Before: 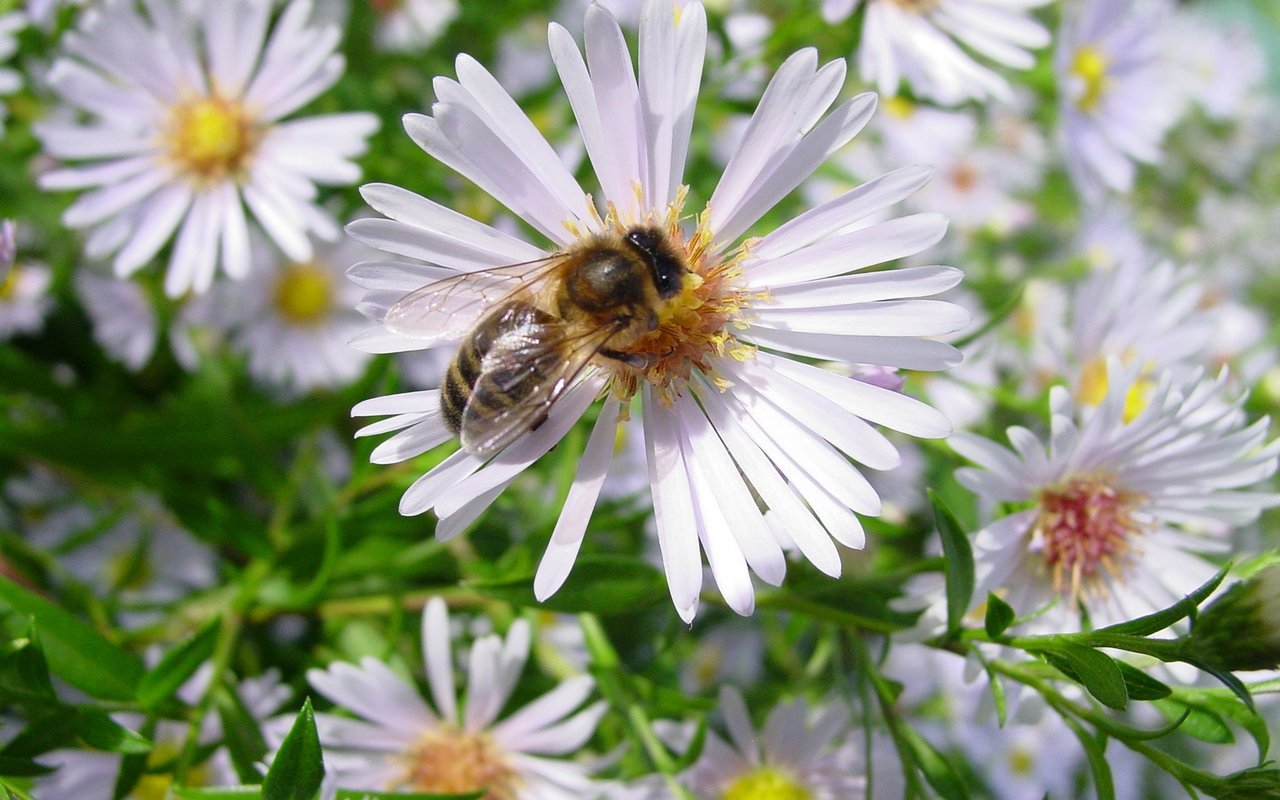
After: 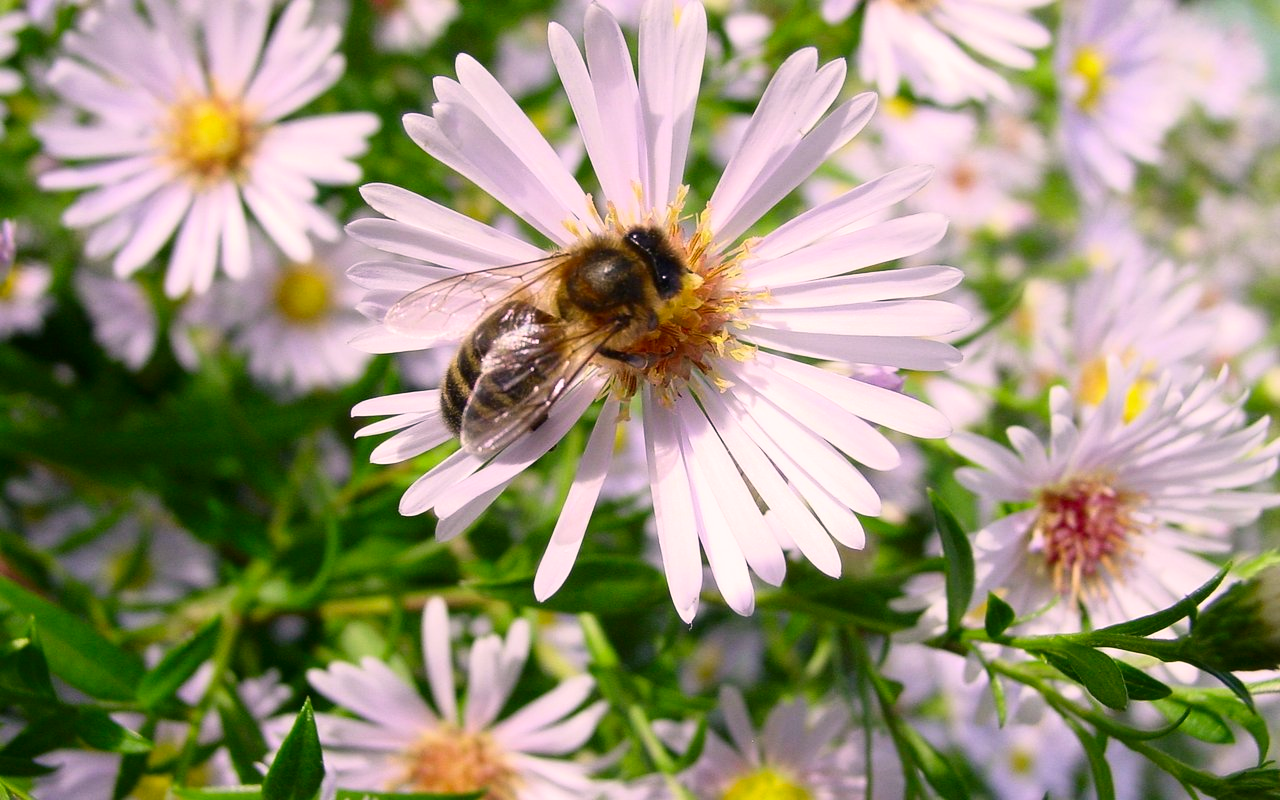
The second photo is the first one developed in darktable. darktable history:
contrast brightness saturation: contrast 0.15, brightness -0.01, saturation 0.1
color correction: highlights a* 14.52, highlights b* 4.84
color calibration: illuminant Planckian (black body), x 0.351, y 0.352, temperature 4794.27 K
